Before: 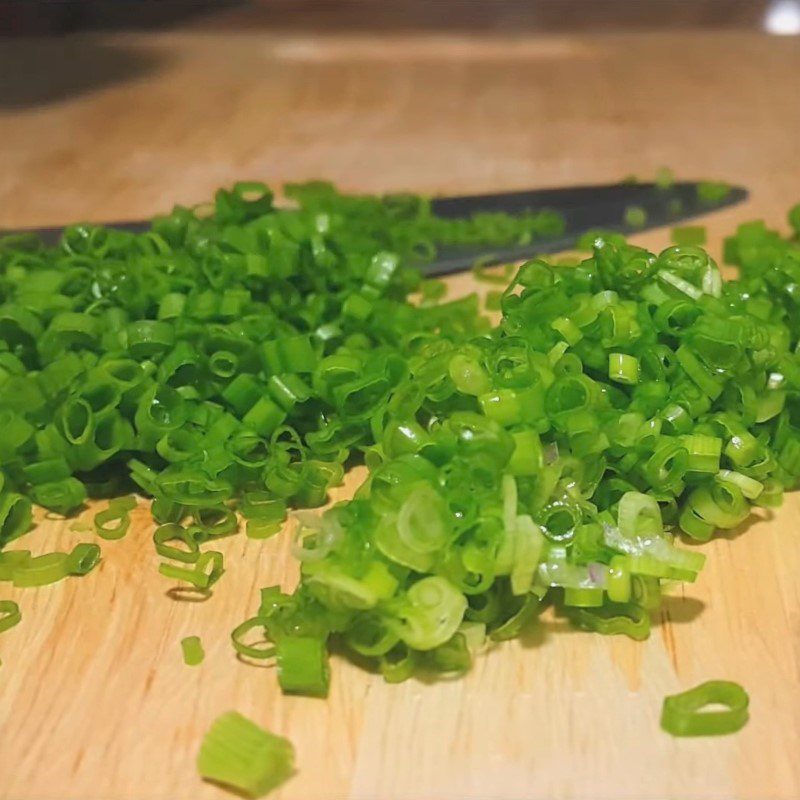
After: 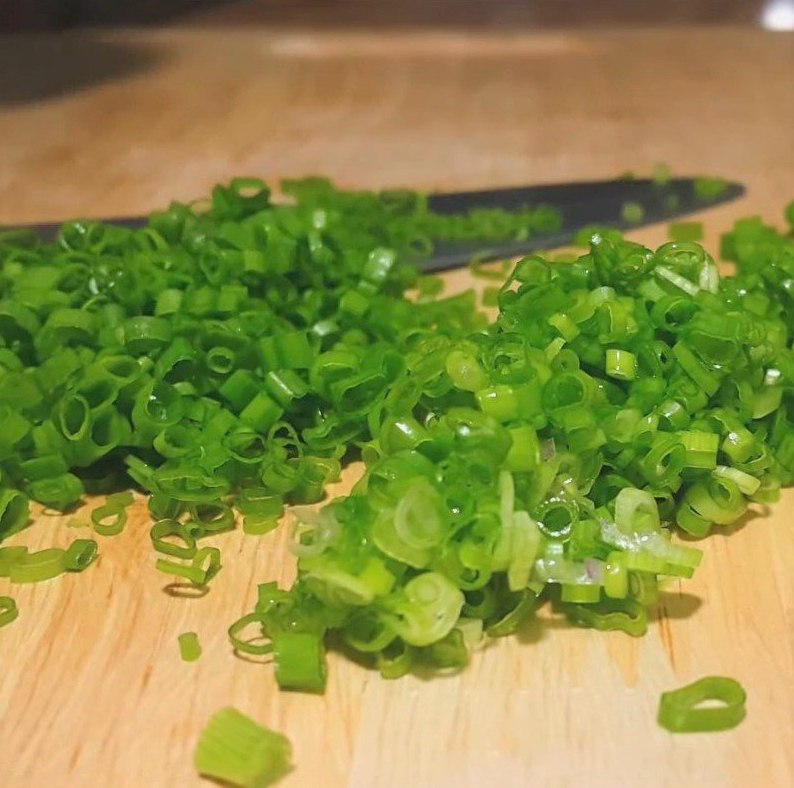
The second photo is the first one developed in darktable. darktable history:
crop: left 0.434%, top 0.509%, right 0.212%, bottom 0.901%
